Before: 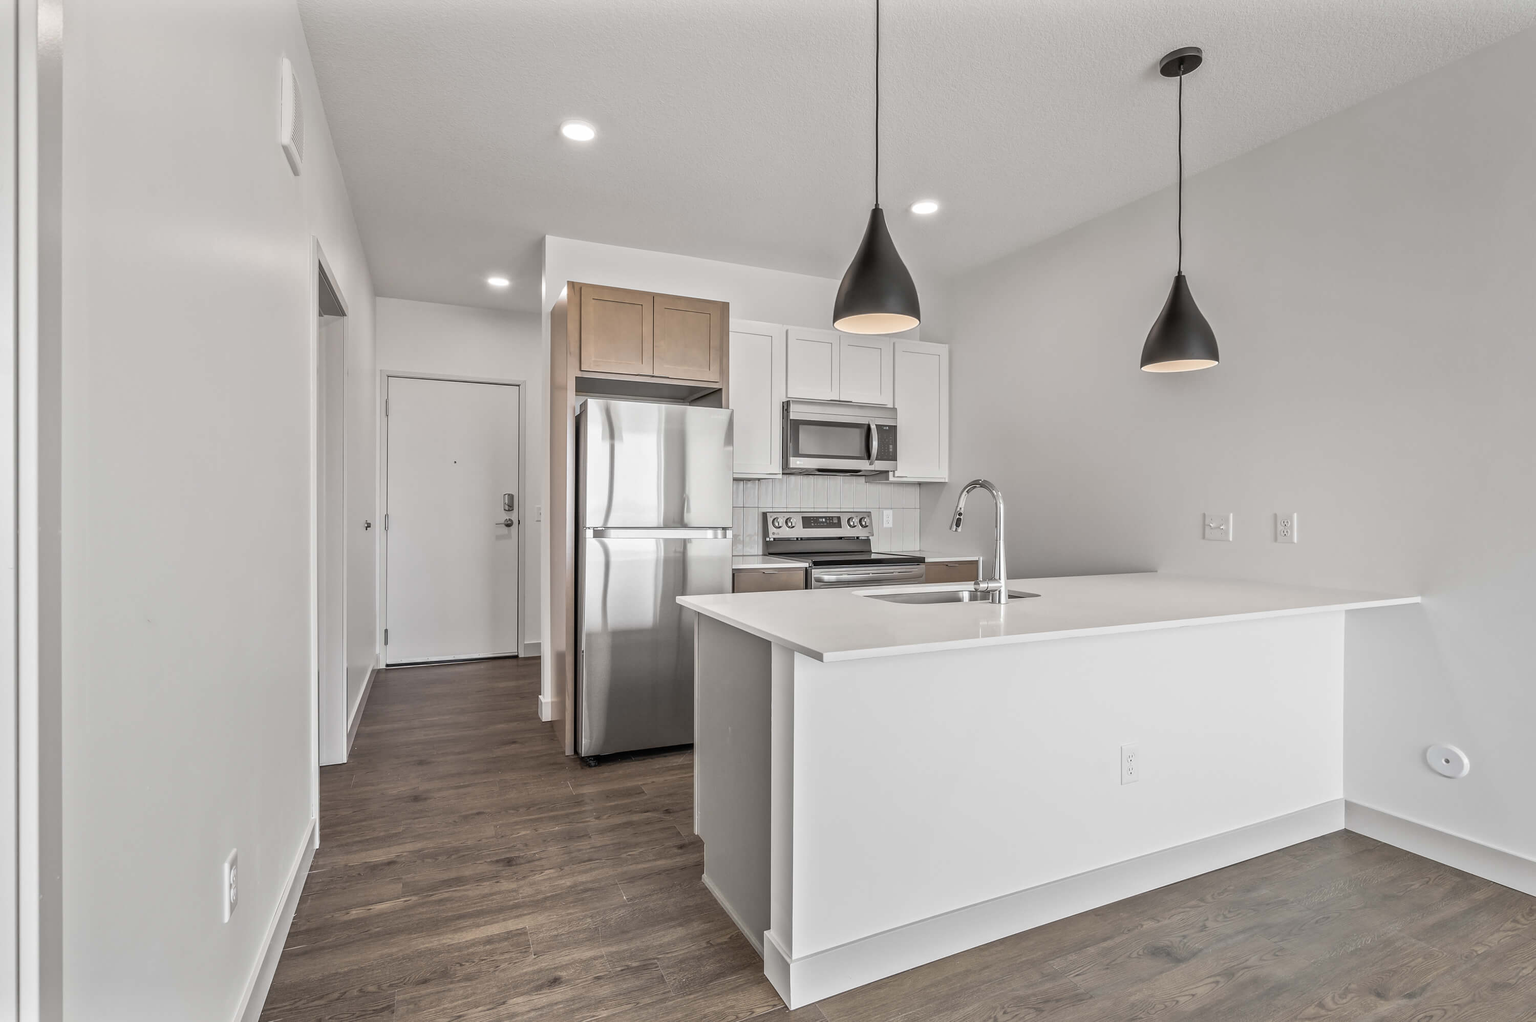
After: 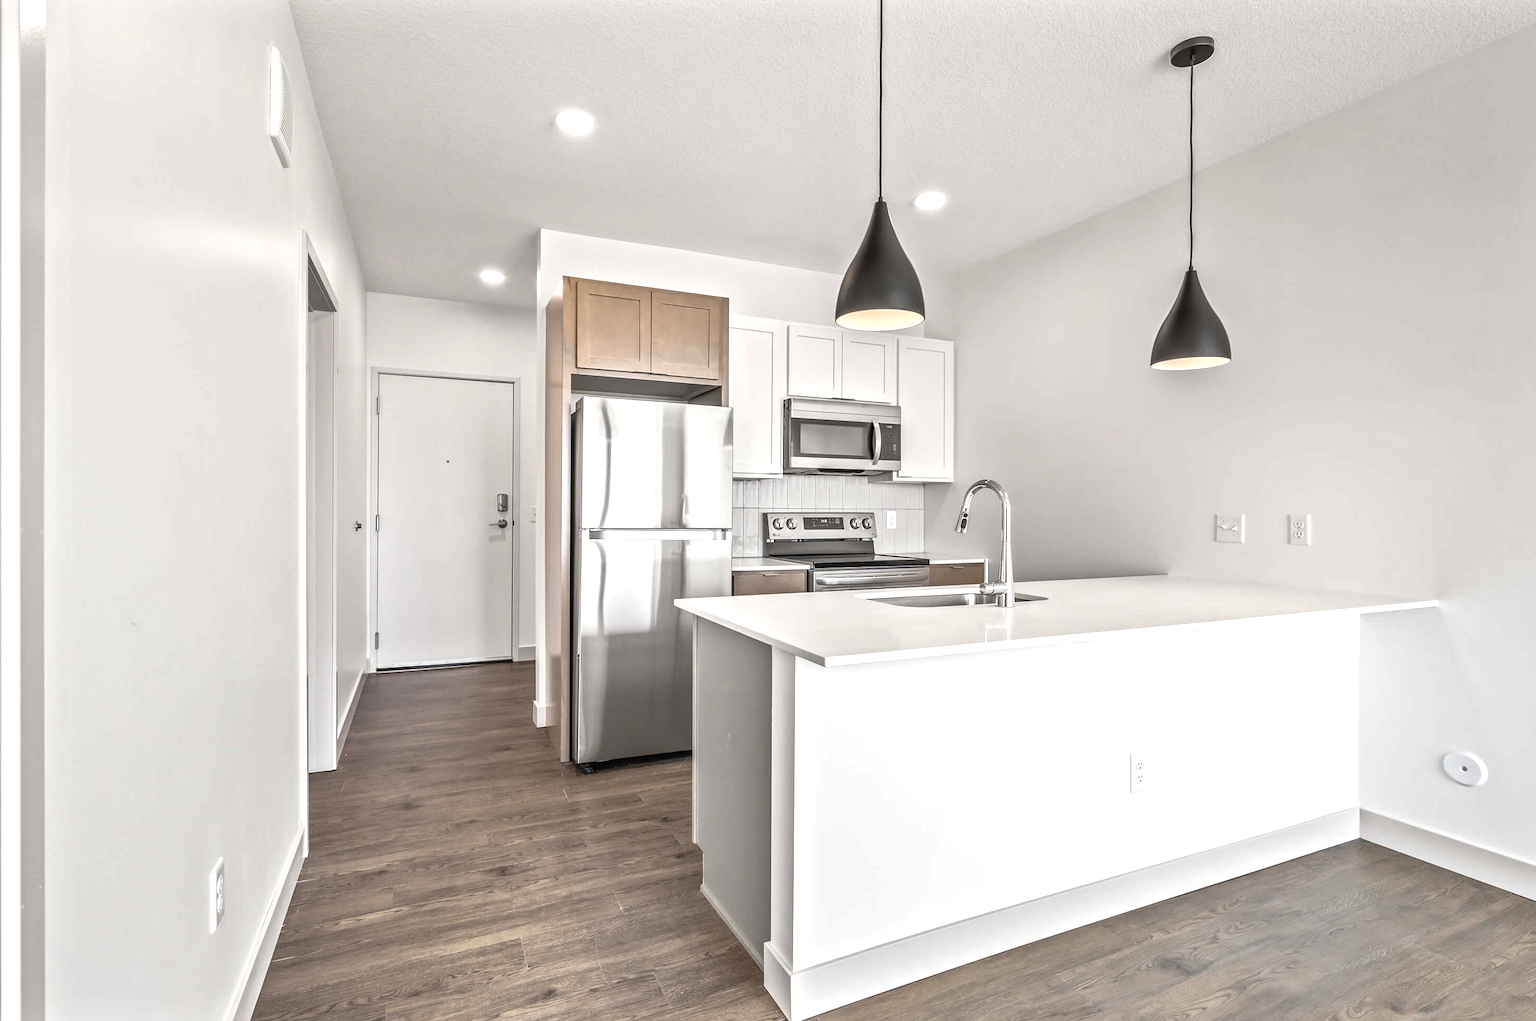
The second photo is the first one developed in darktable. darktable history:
crop and rotate: angle -0.5°
rotate and perspective: rotation -0.45°, automatic cropping original format, crop left 0.008, crop right 0.992, crop top 0.012, crop bottom 0.988
exposure: exposure 0.657 EV, compensate highlight preservation false
shadows and highlights: shadows 37.27, highlights -28.18, soften with gaussian
